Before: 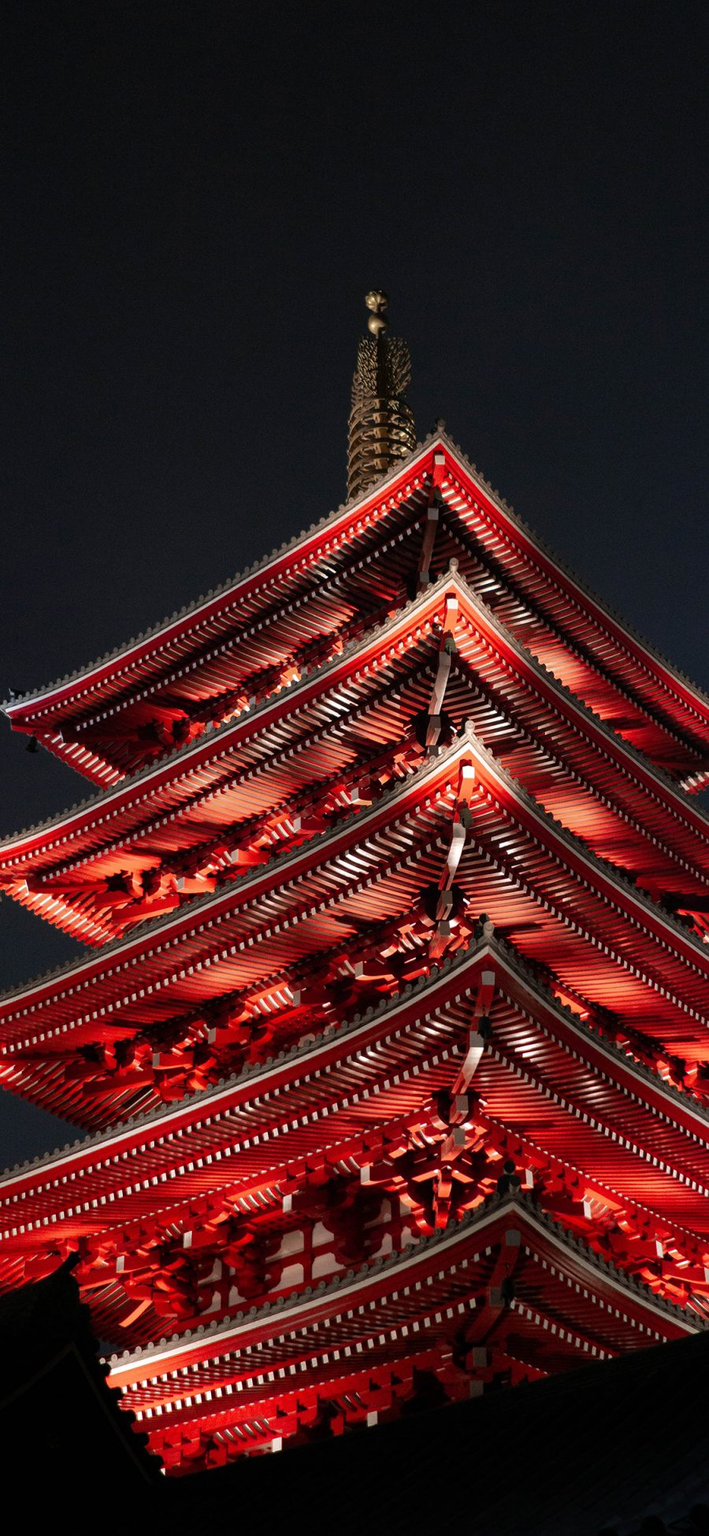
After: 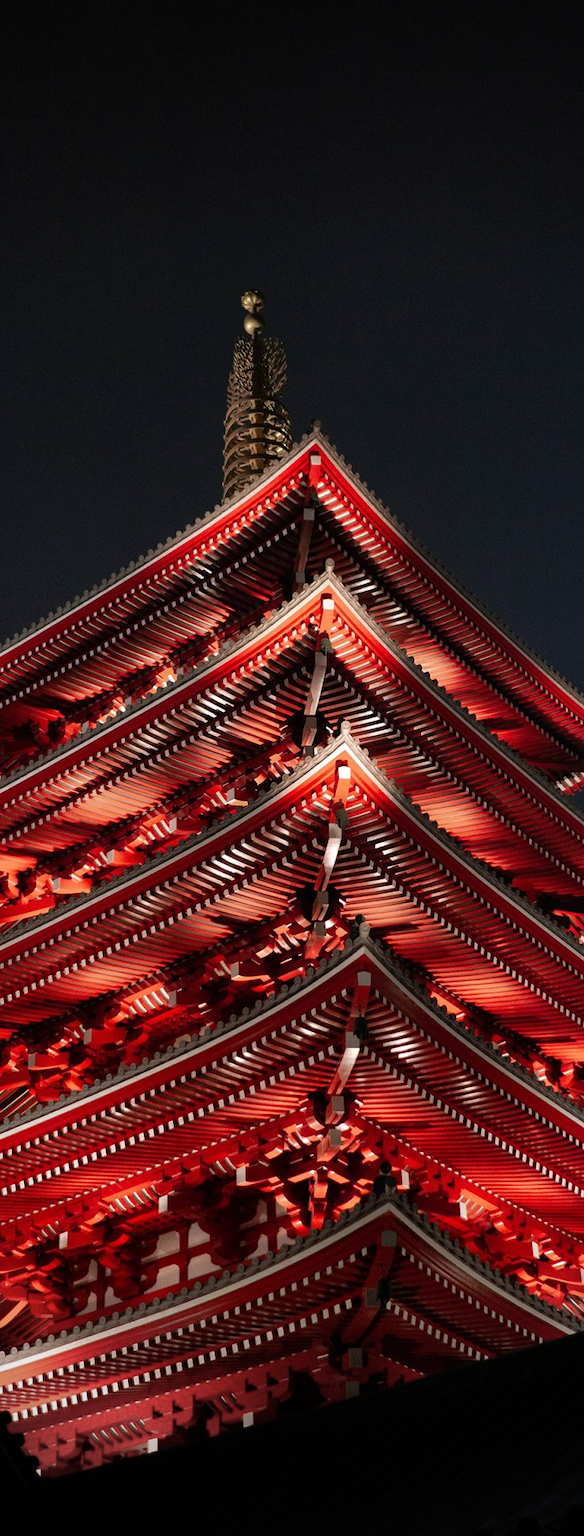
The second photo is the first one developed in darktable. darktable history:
vignetting: fall-off start 99.38%, width/height ratio 1.309
crop: left 17.558%, bottom 0.028%
